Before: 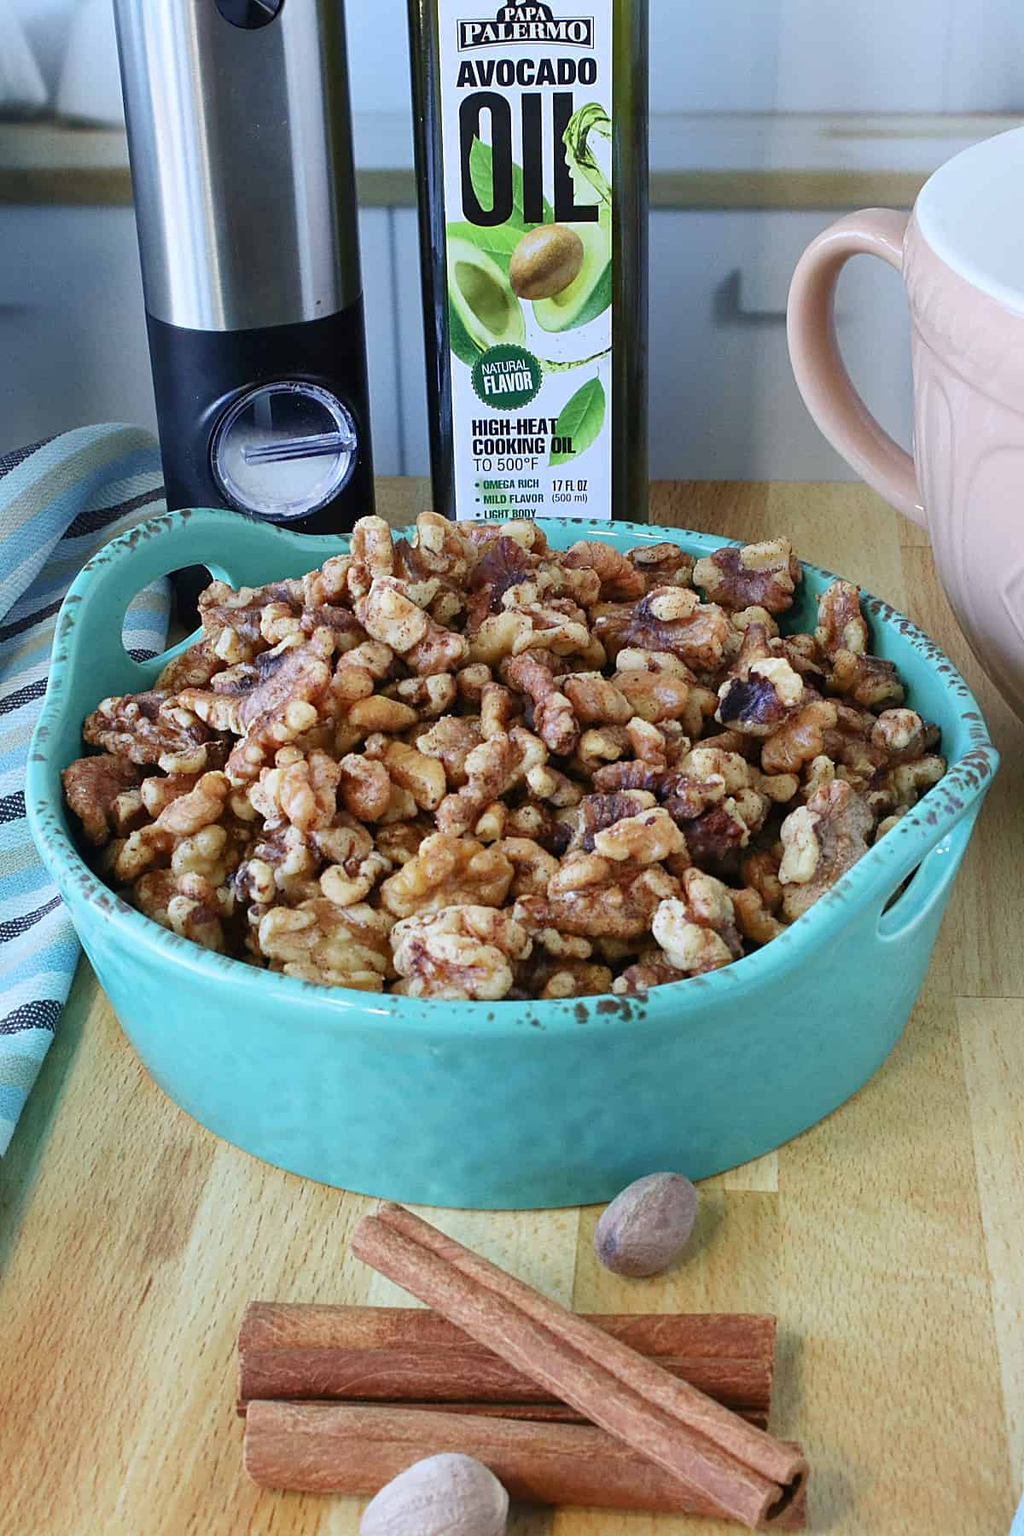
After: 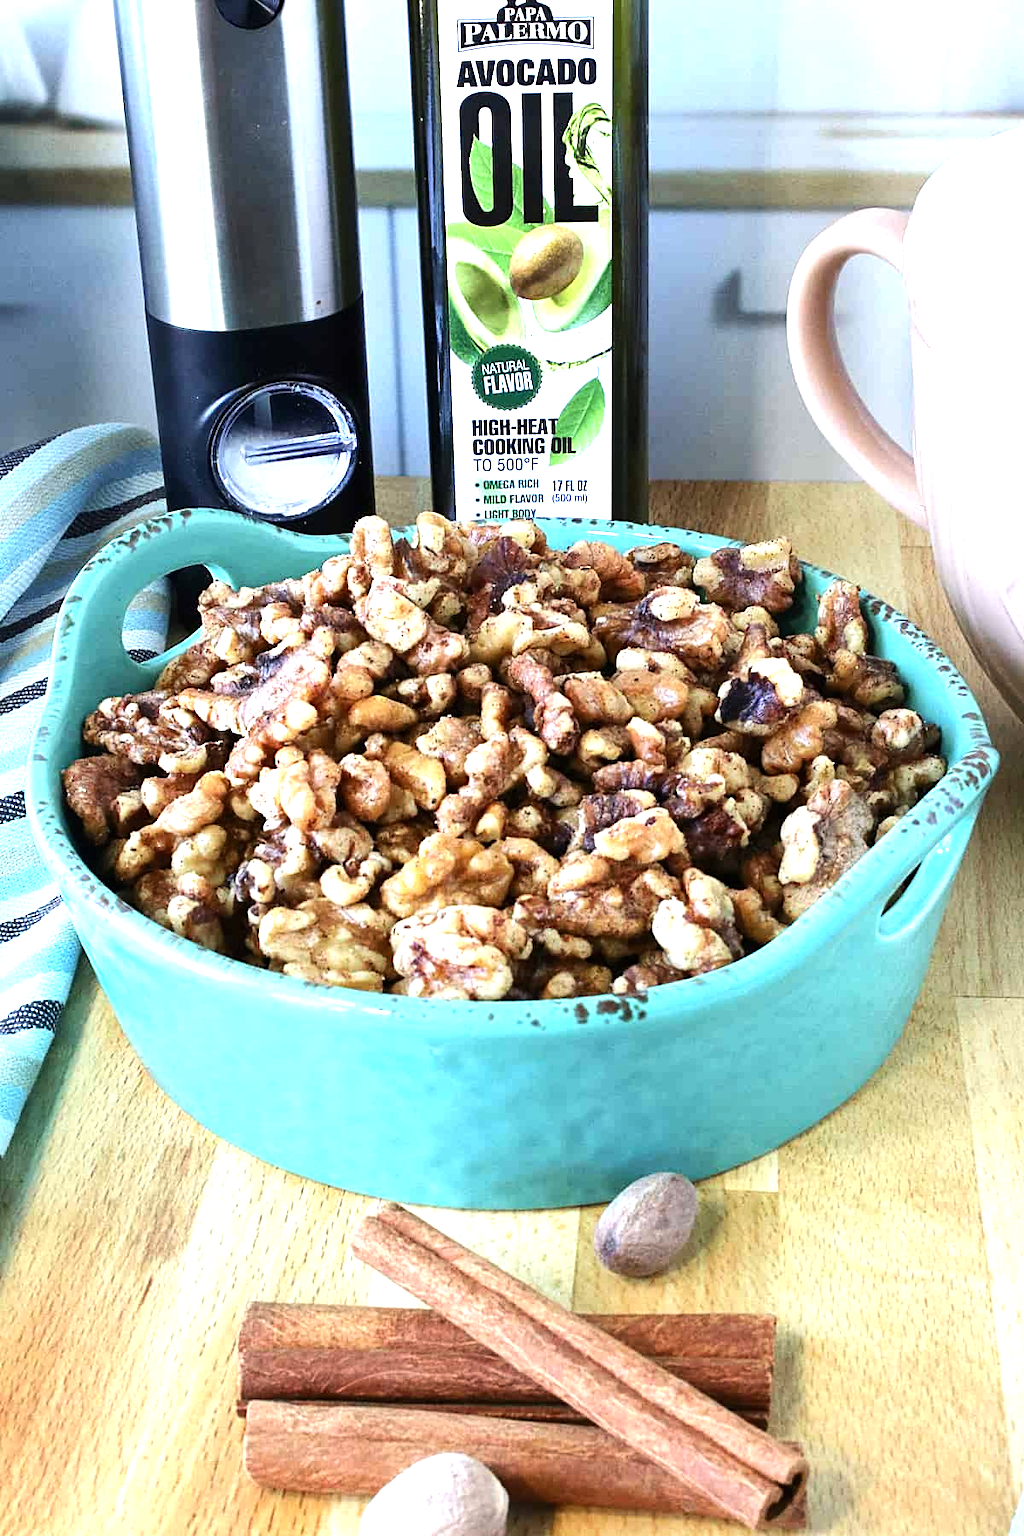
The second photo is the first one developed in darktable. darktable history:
tone equalizer: -8 EV -0.75 EV, -7 EV -0.7 EV, -6 EV -0.6 EV, -5 EV -0.4 EV, -3 EV 0.4 EV, -2 EV 0.6 EV, -1 EV 0.7 EV, +0 EV 0.75 EV, edges refinement/feathering 500, mask exposure compensation -1.57 EV, preserve details no
exposure: black level correction 0.001, exposure 0.5 EV, compensate exposure bias true, compensate highlight preservation false
